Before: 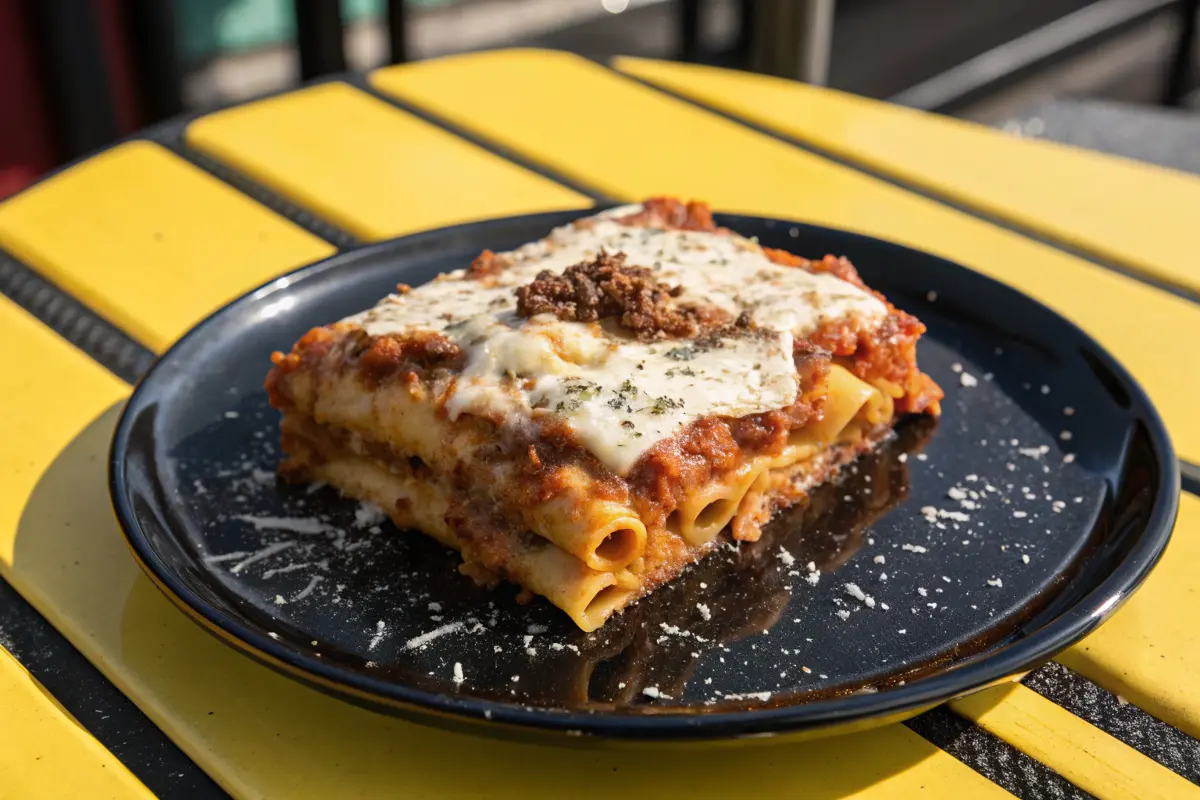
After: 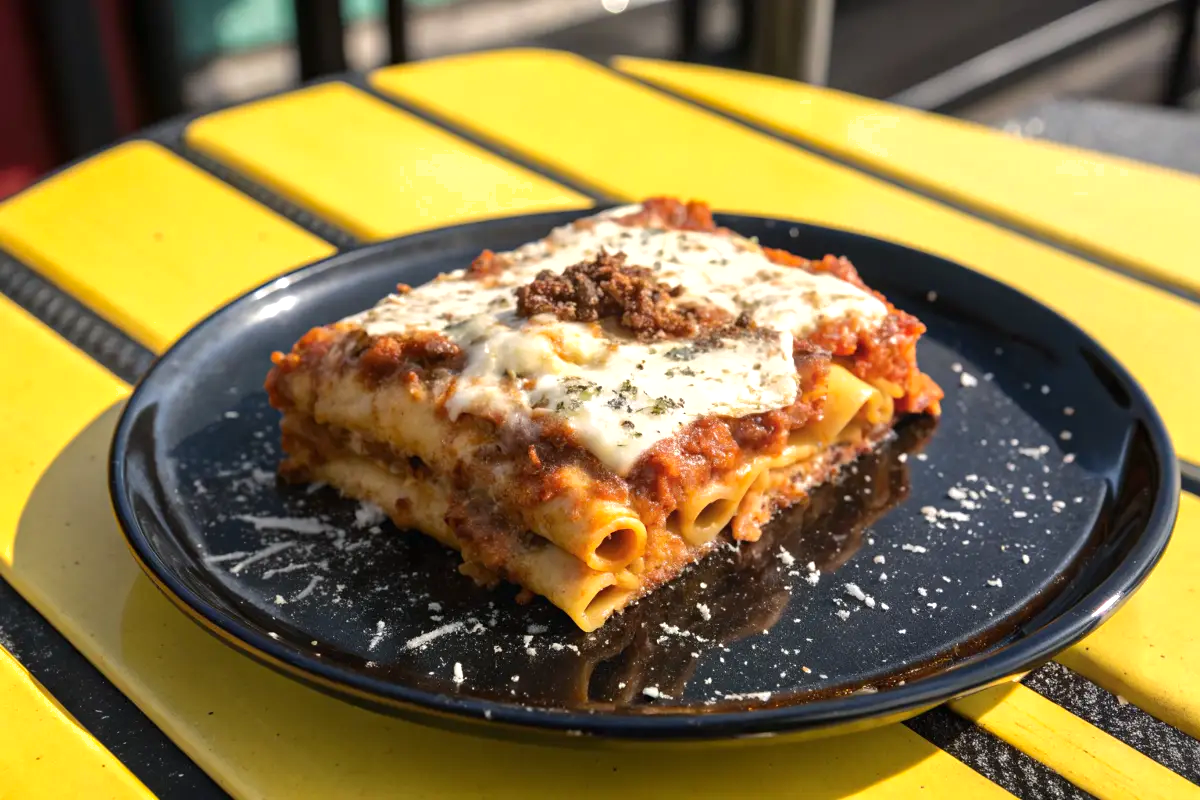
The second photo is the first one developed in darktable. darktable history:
tone equalizer: on, module defaults
shadows and highlights: shadows -20, white point adjustment -2, highlights -35
exposure: black level correction 0, exposure 0.5 EV, compensate highlight preservation false
